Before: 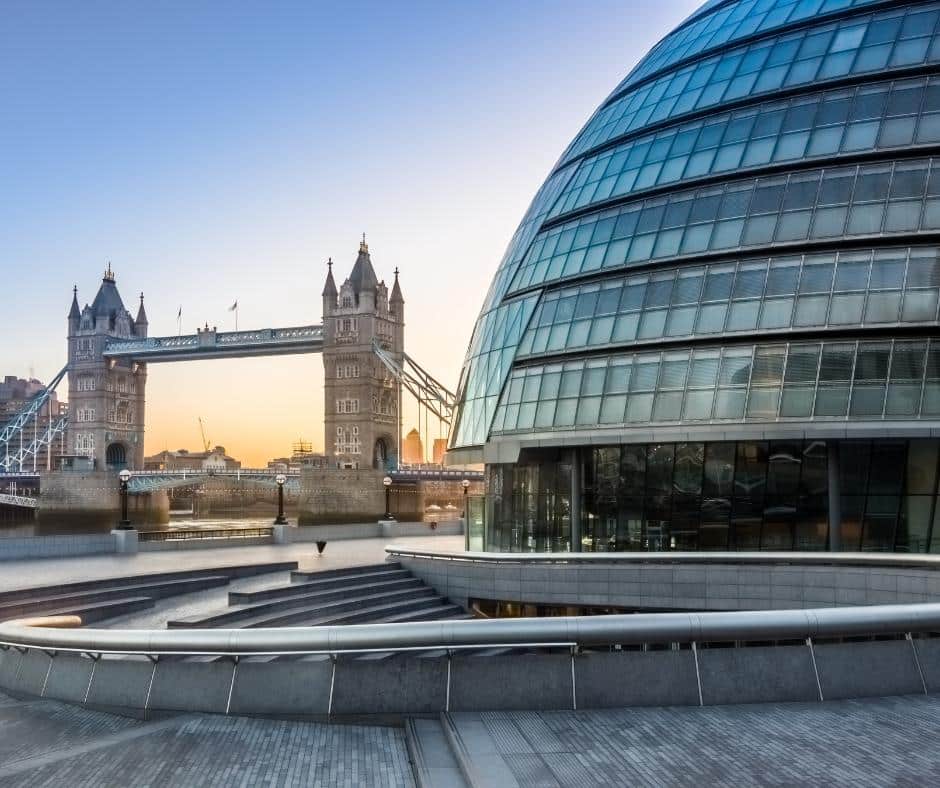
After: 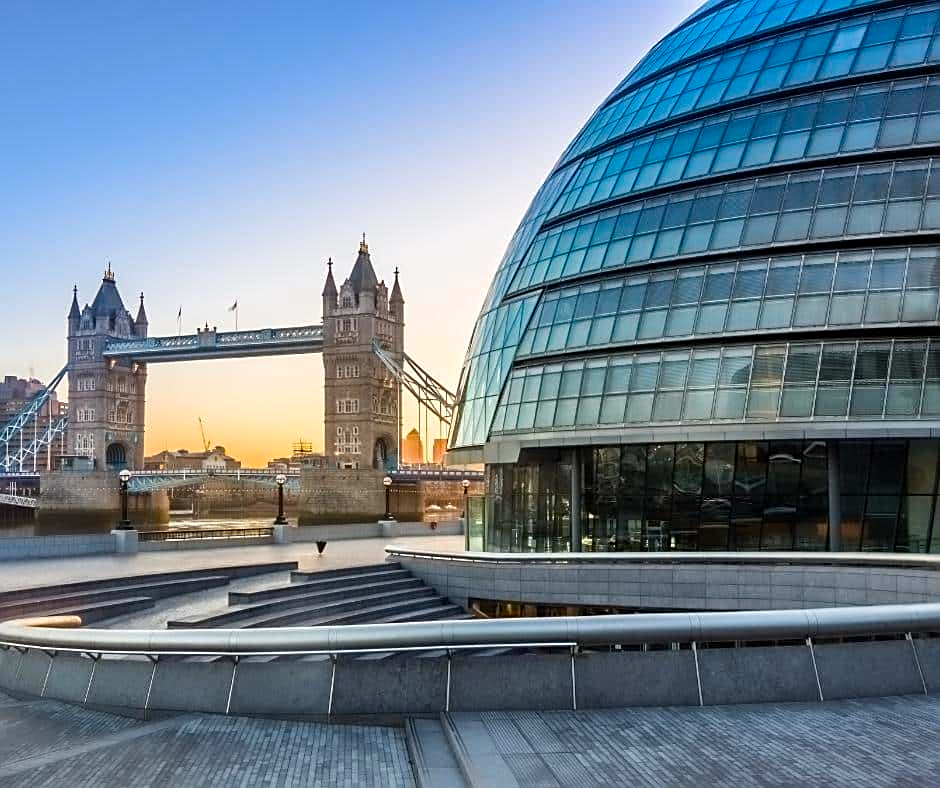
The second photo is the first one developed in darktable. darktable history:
color correction: saturation 1.32
shadows and highlights: shadows 52.34, highlights -28.23, soften with gaussian
sharpen: on, module defaults
